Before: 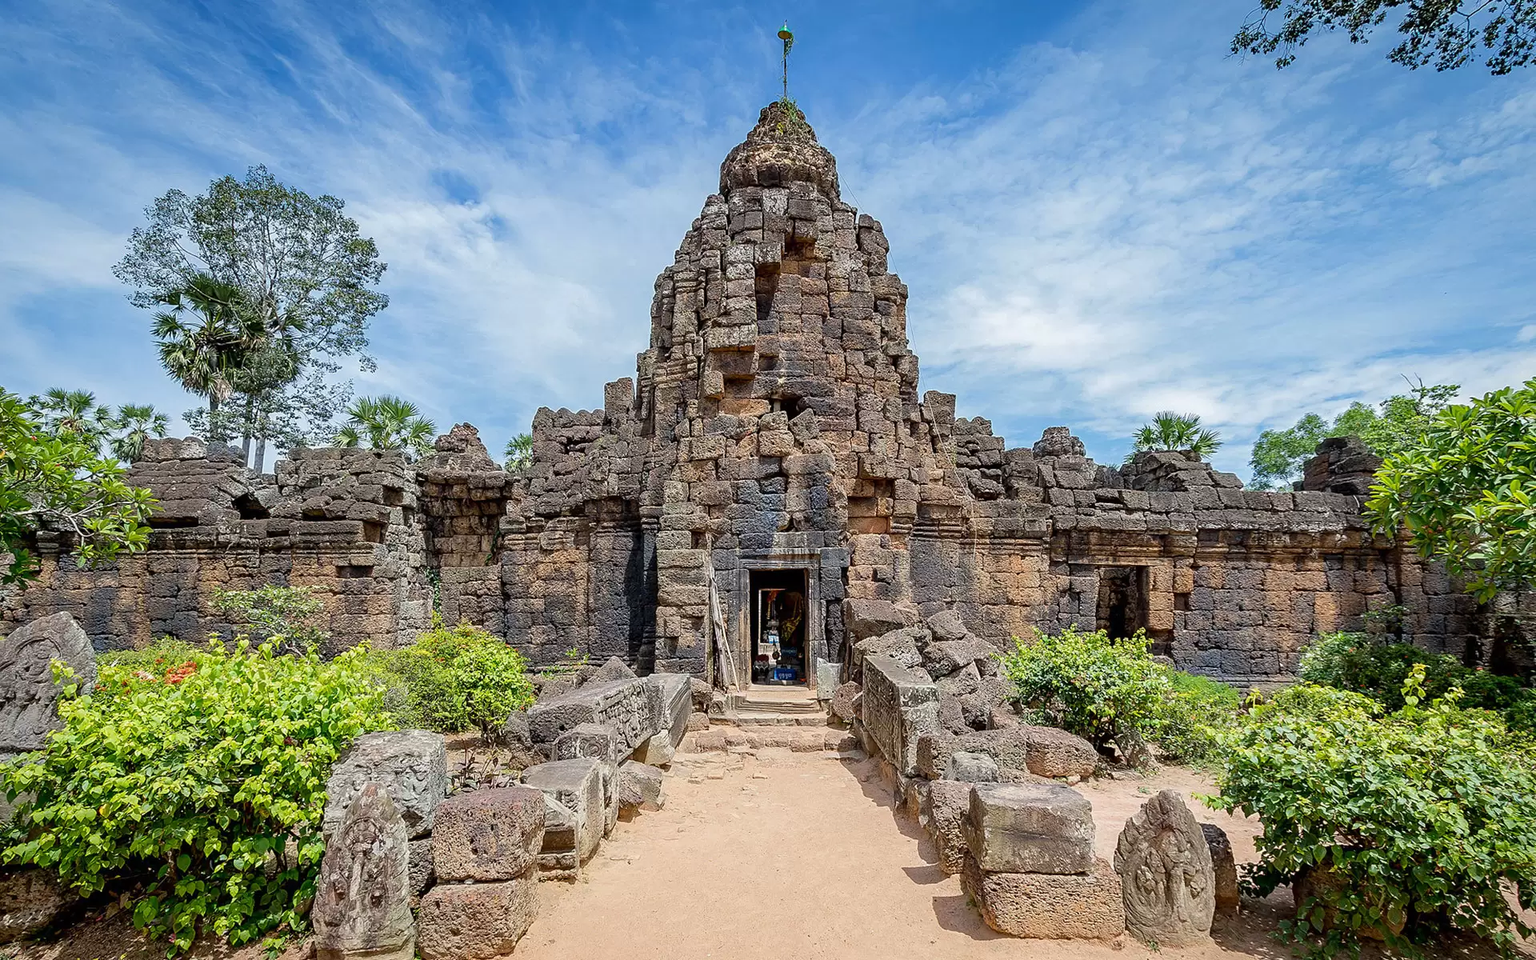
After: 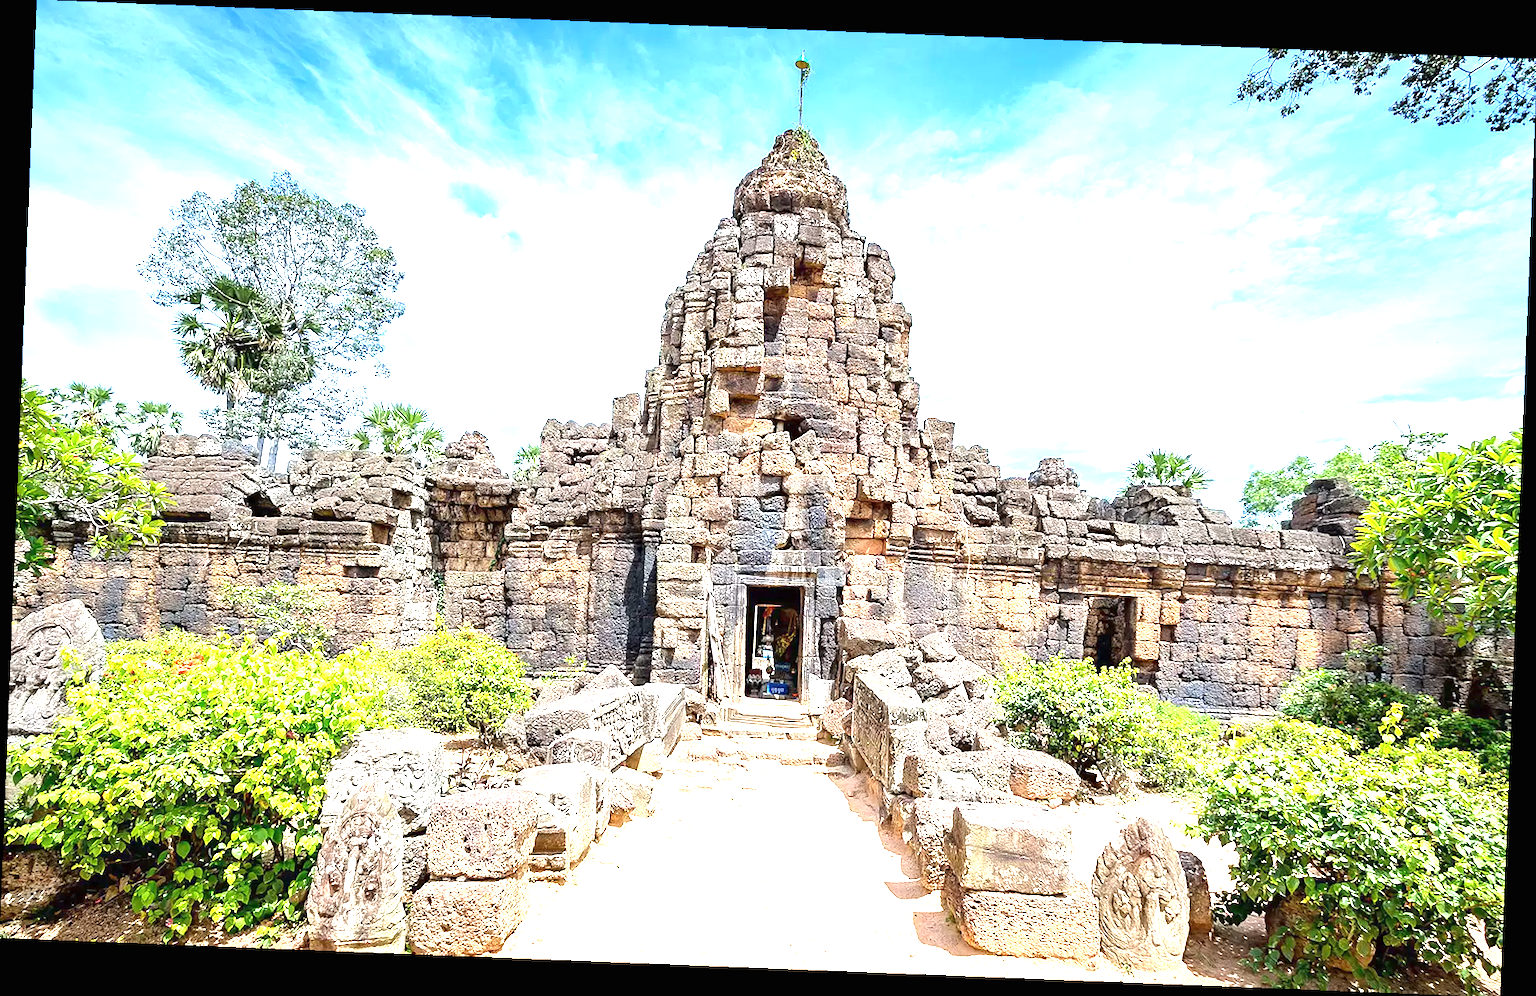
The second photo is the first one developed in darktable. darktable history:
exposure: black level correction 0, exposure 1.9 EV, compensate highlight preservation false
rotate and perspective: rotation 2.27°, automatic cropping off
